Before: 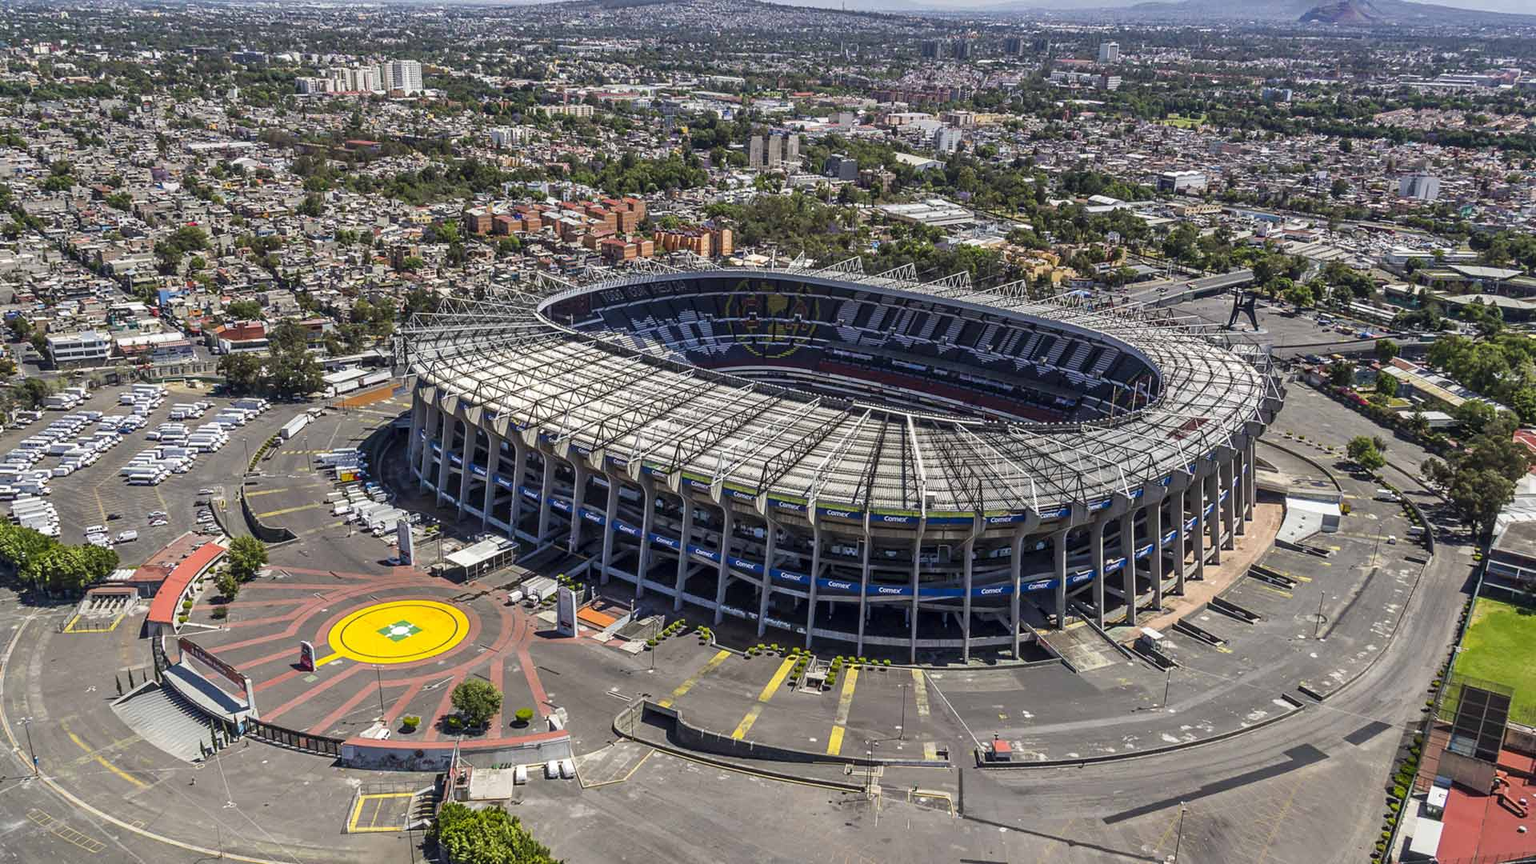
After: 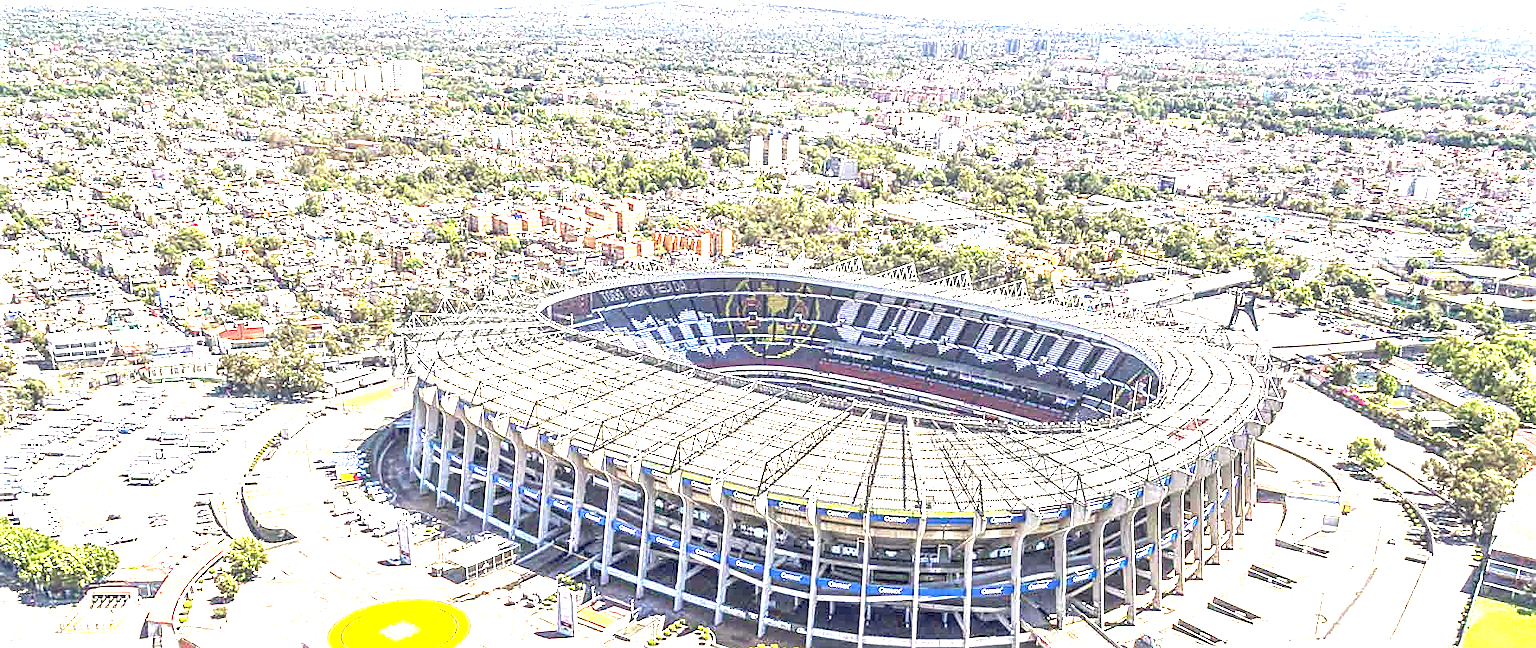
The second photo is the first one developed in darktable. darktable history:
exposure: exposure 3 EV, compensate highlight preservation false
crop: bottom 24.988%
sharpen: on, module defaults
local contrast: on, module defaults
white balance: red 1.029, blue 0.92
